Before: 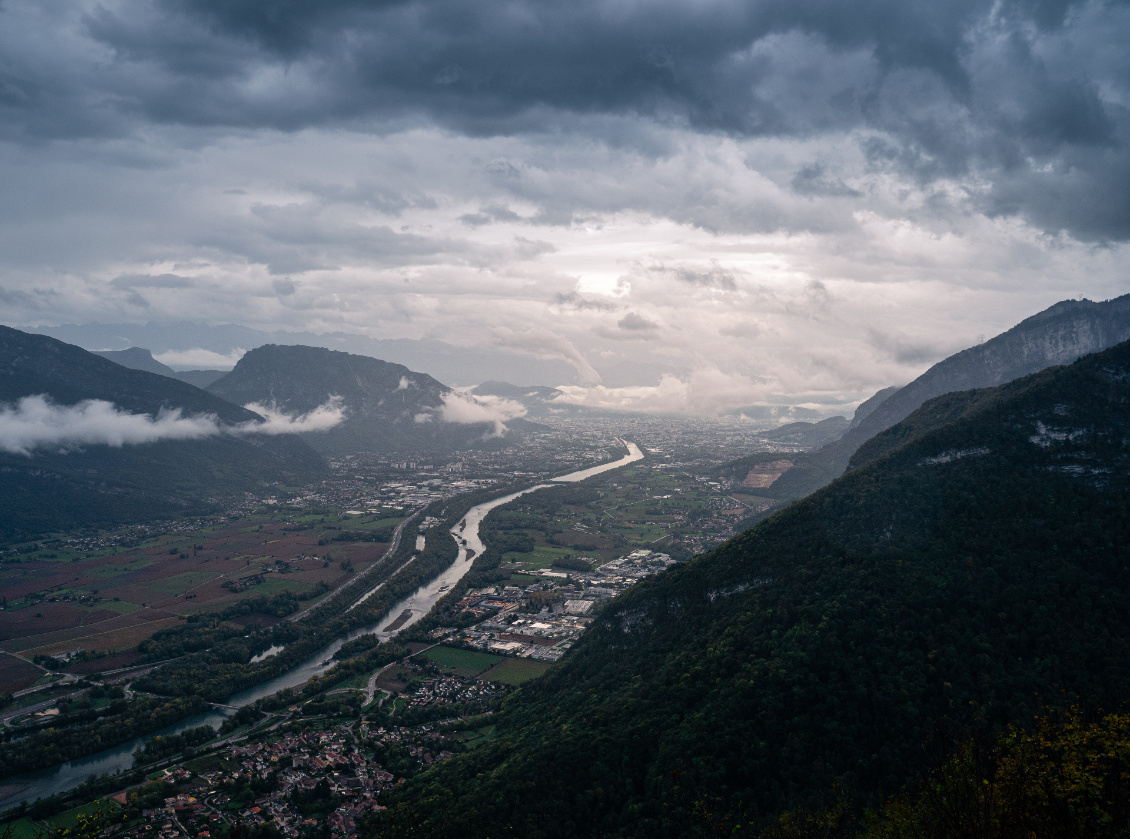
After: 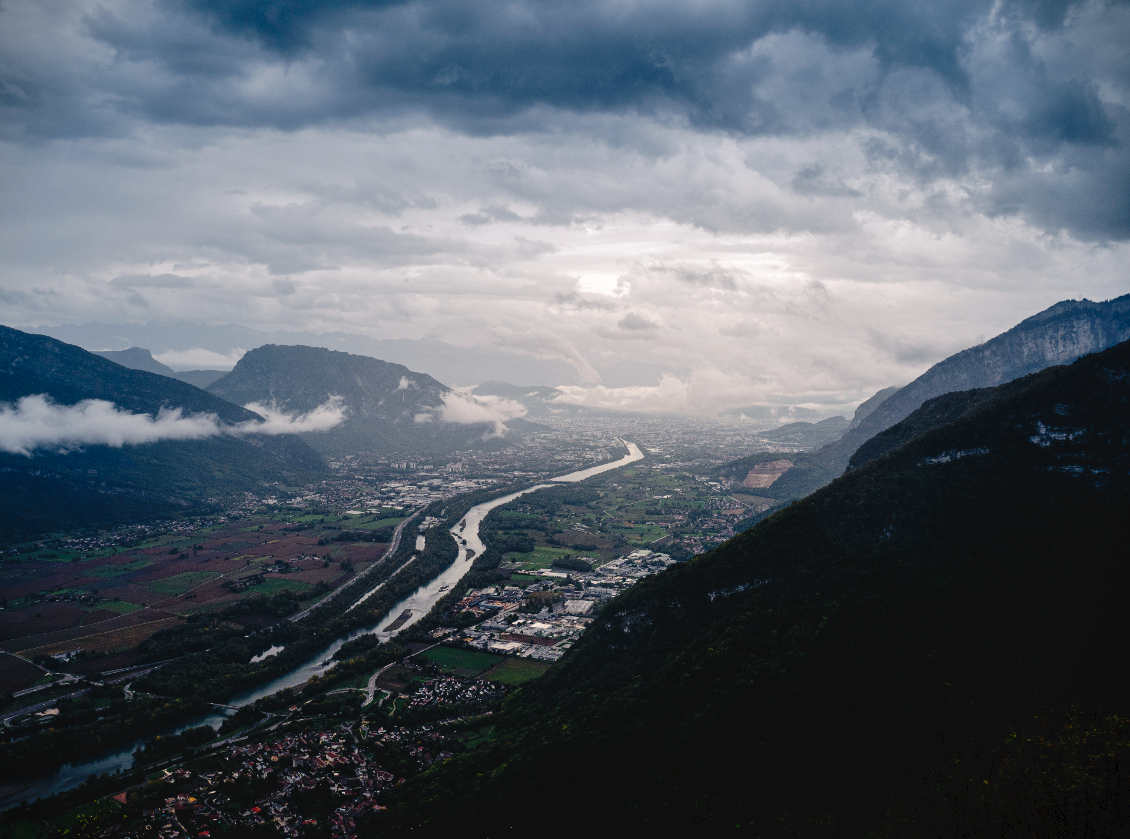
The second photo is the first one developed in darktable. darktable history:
vignetting: fall-off start 99.52%
tone curve: curves: ch0 [(0, 0) (0.003, 0.041) (0.011, 0.042) (0.025, 0.041) (0.044, 0.043) (0.069, 0.048) (0.1, 0.059) (0.136, 0.079) (0.177, 0.107) (0.224, 0.152) (0.277, 0.235) (0.335, 0.331) (0.399, 0.427) (0.468, 0.512) (0.543, 0.595) (0.623, 0.668) (0.709, 0.736) (0.801, 0.813) (0.898, 0.891) (1, 1)], preserve colors none
